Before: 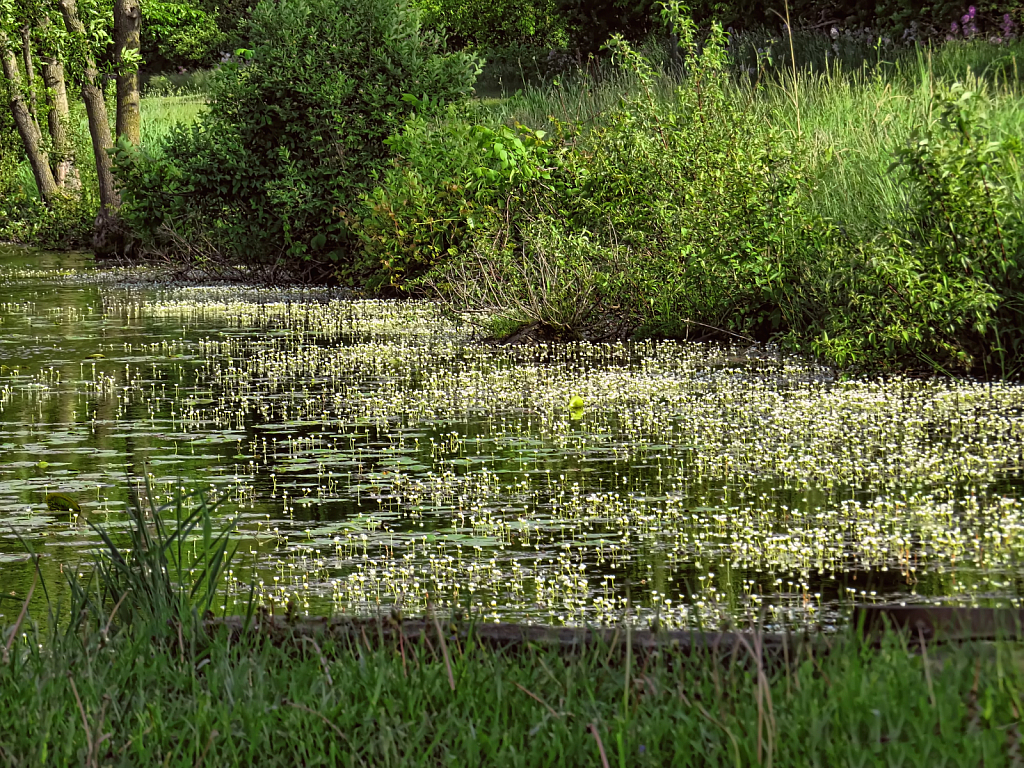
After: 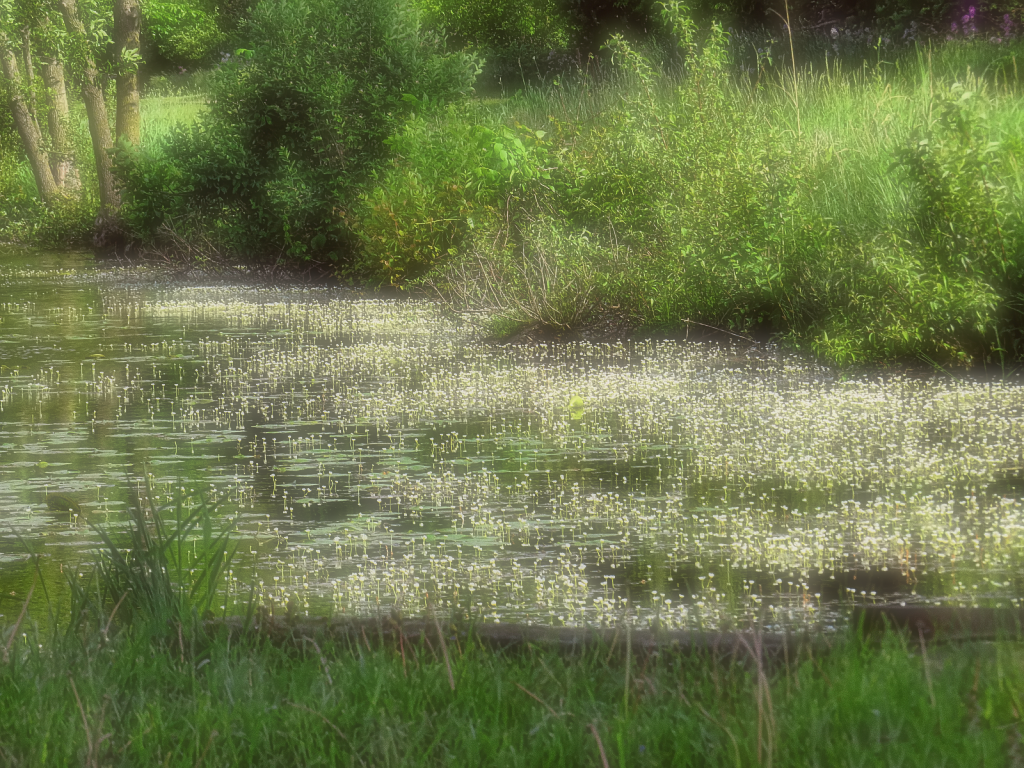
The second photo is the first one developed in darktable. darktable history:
levels: levels [0, 0.478, 1]
soften: on, module defaults
grain: on, module defaults
